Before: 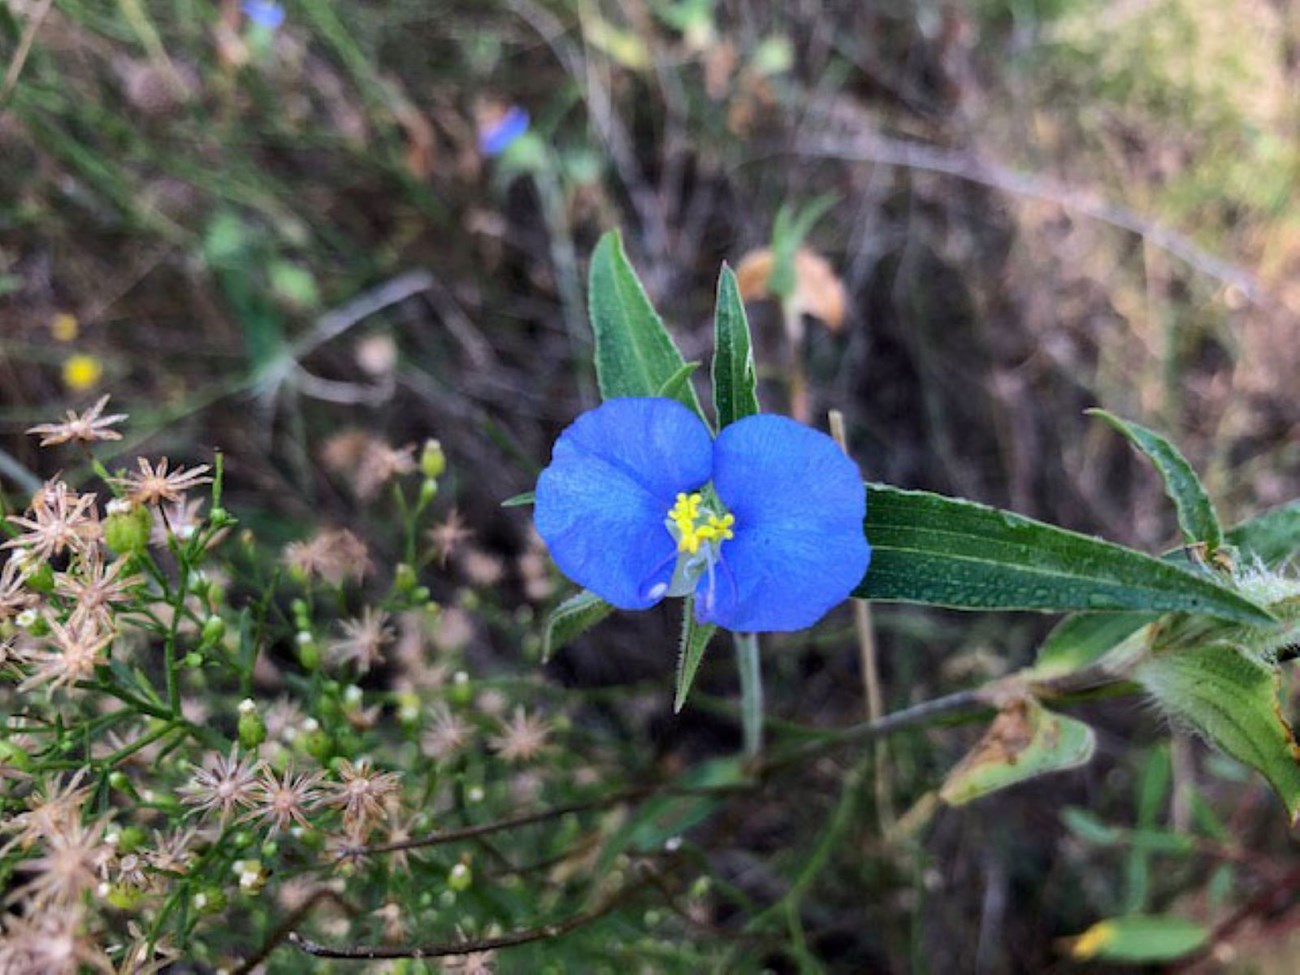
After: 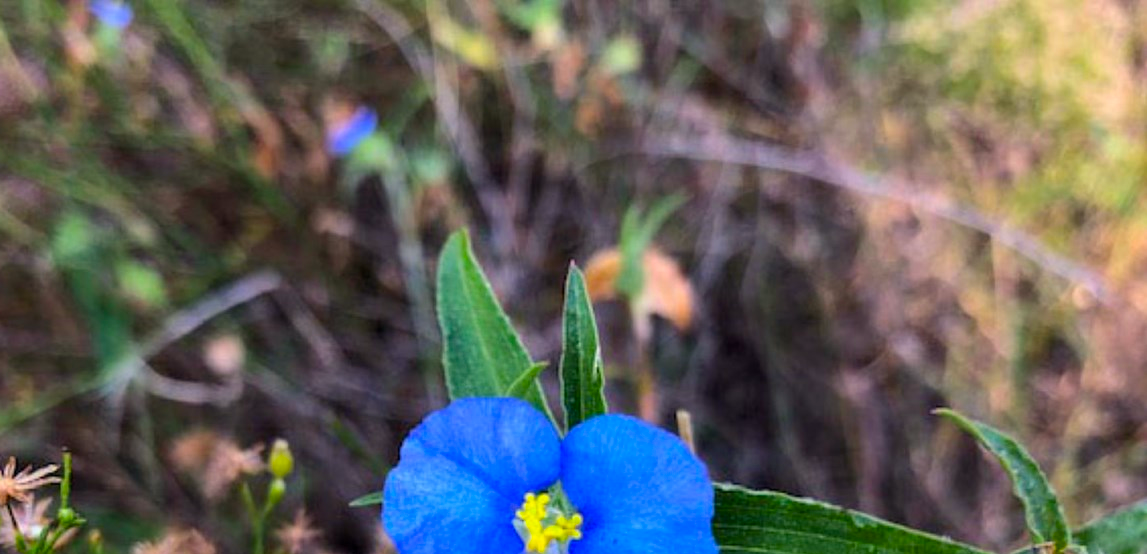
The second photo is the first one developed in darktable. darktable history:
crop and rotate: left 11.697%, bottom 43.113%
color balance rgb: power › chroma 0.659%, power › hue 60°, highlights gain › chroma 1.342%, highlights gain › hue 56.3°, perceptual saturation grading › global saturation 29.733%, global vibrance 20%
